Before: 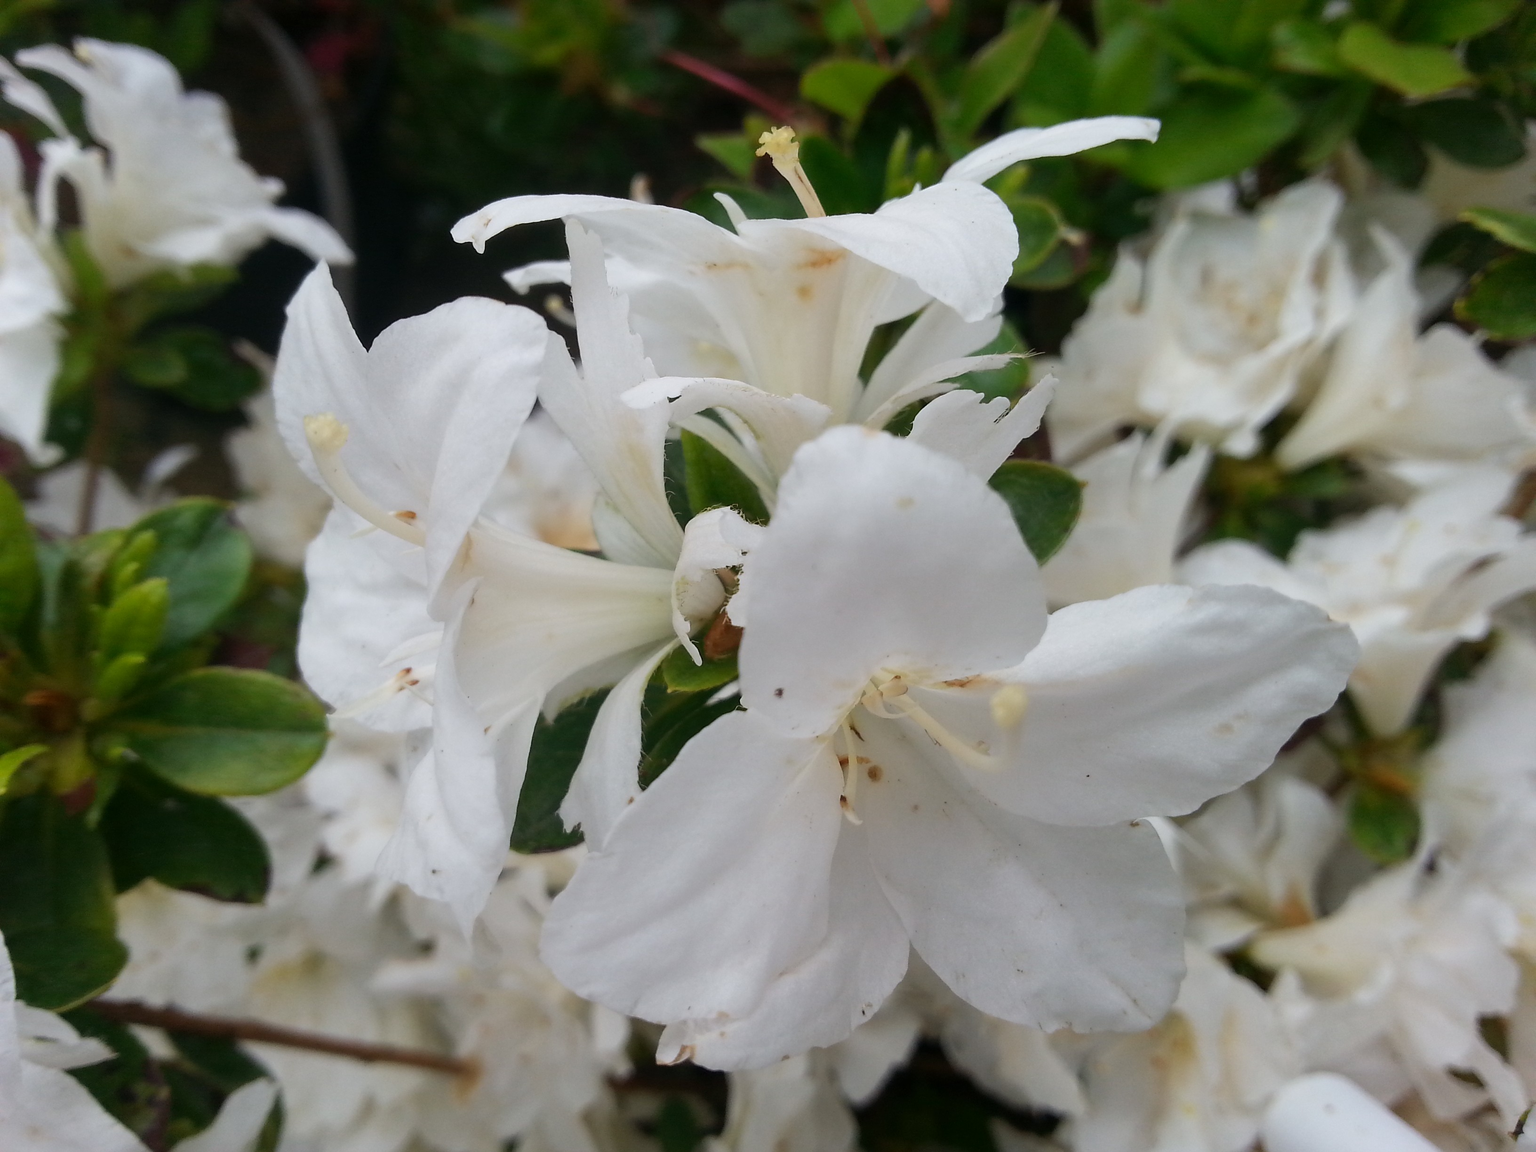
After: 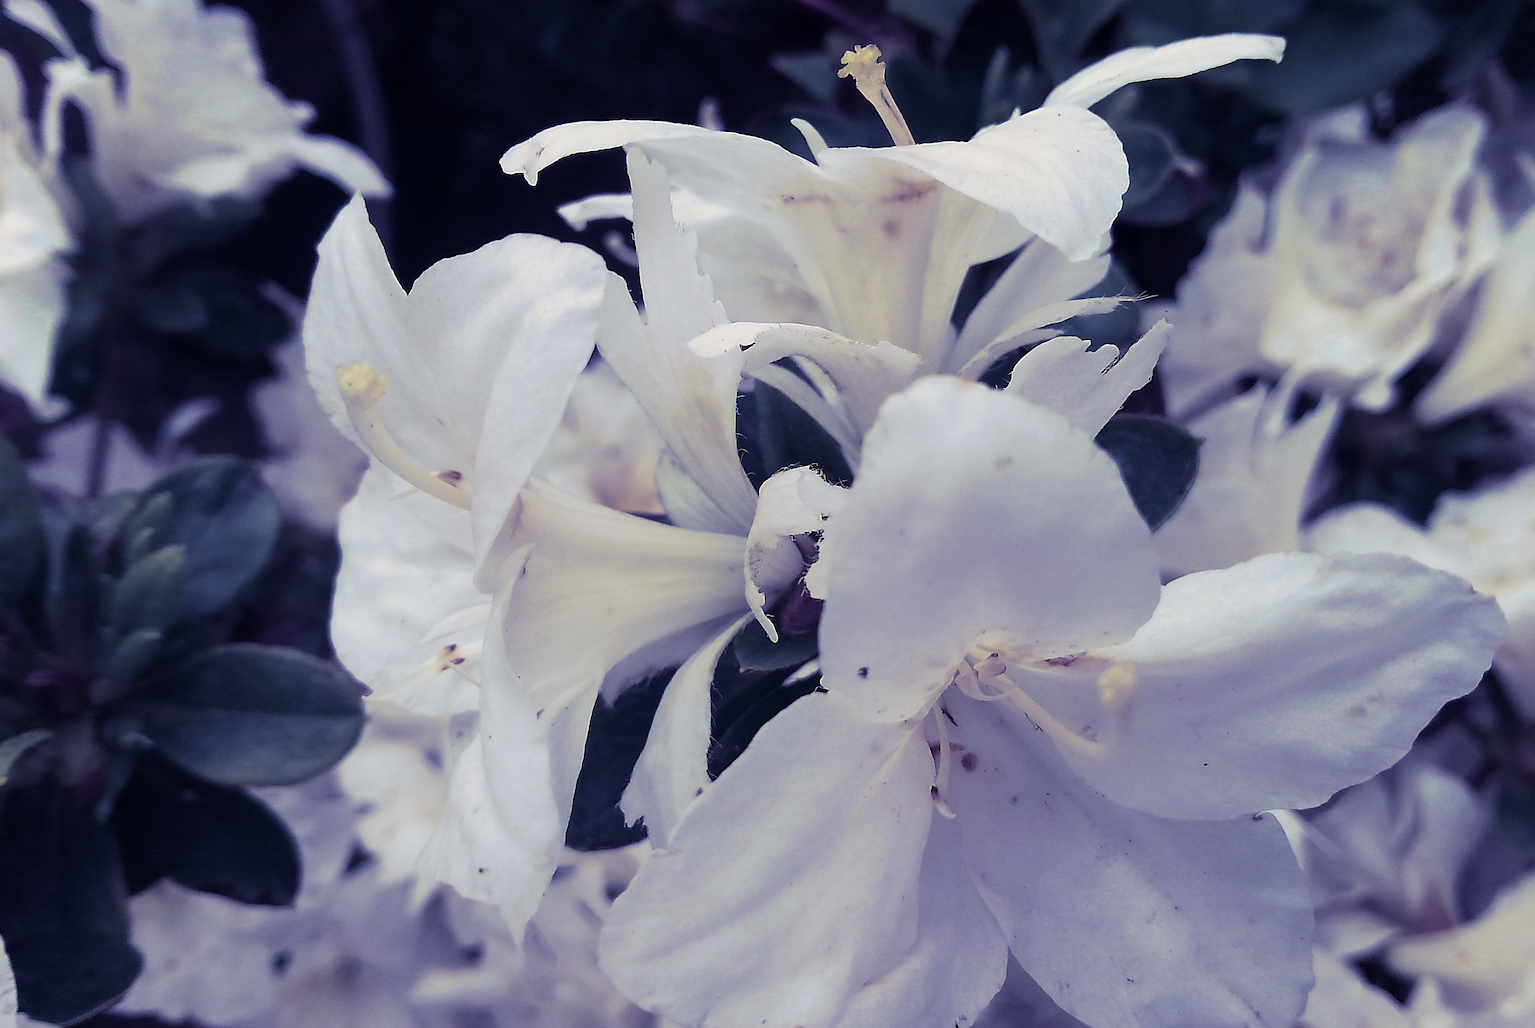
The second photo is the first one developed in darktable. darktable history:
crop: top 7.49%, right 9.717%, bottom 11.943%
split-toning: shadows › hue 242.67°, shadows › saturation 0.733, highlights › hue 45.33°, highlights › saturation 0.667, balance -53.304, compress 21.15%
sharpen: radius 1.4, amount 1.25, threshold 0.7
color zones: curves: ch0 [(0.25, 0.5) (0.423, 0.5) (0.443, 0.5) (0.521, 0.756) (0.568, 0.5) (0.576, 0.5) (0.75, 0.5)]; ch1 [(0.25, 0.5) (0.423, 0.5) (0.443, 0.5) (0.539, 0.873) (0.624, 0.565) (0.631, 0.5) (0.75, 0.5)]
